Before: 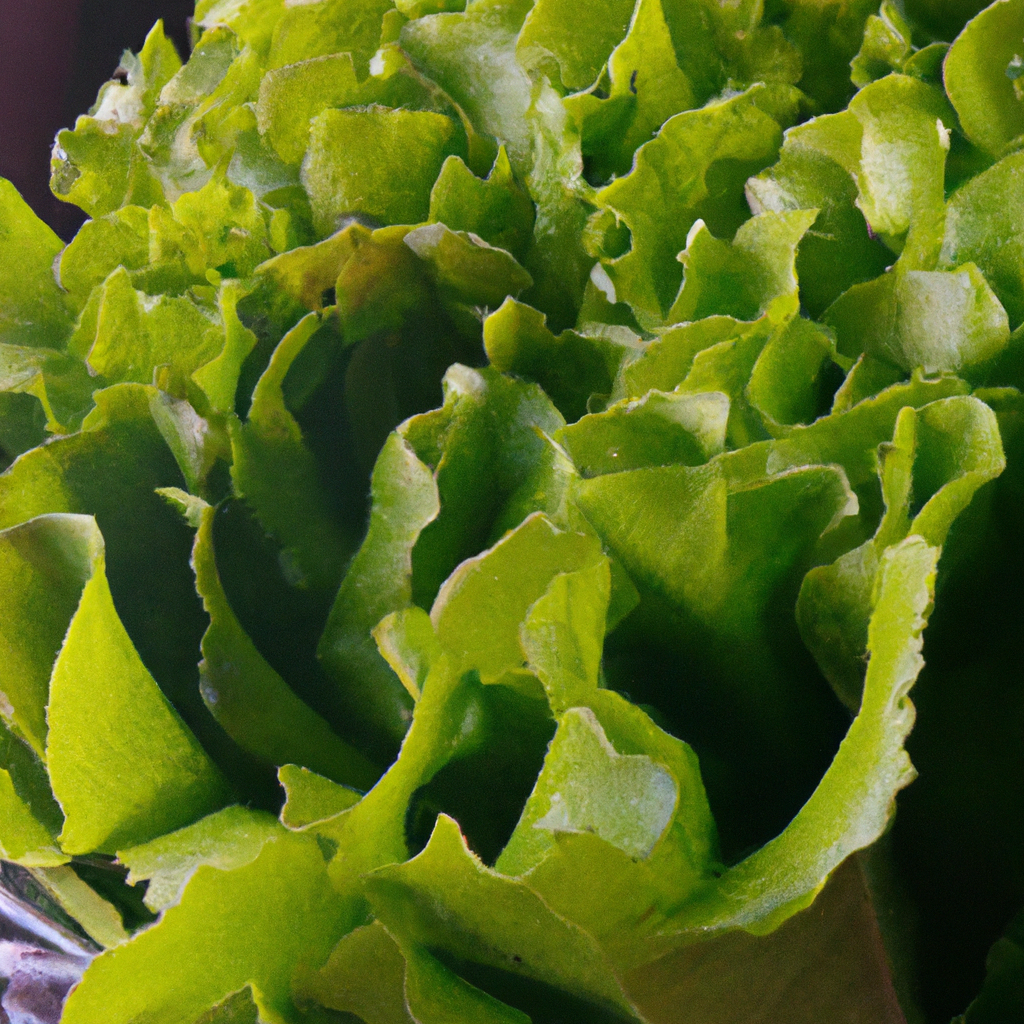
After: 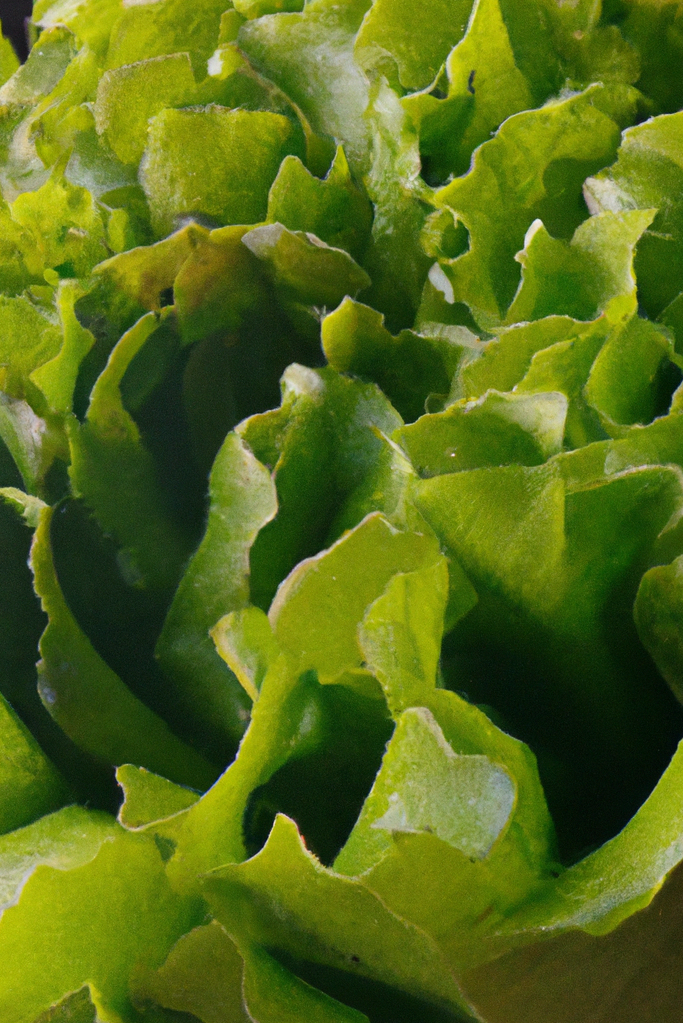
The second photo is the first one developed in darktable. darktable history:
crop and rotate: left 15.864%, right 17.382%
